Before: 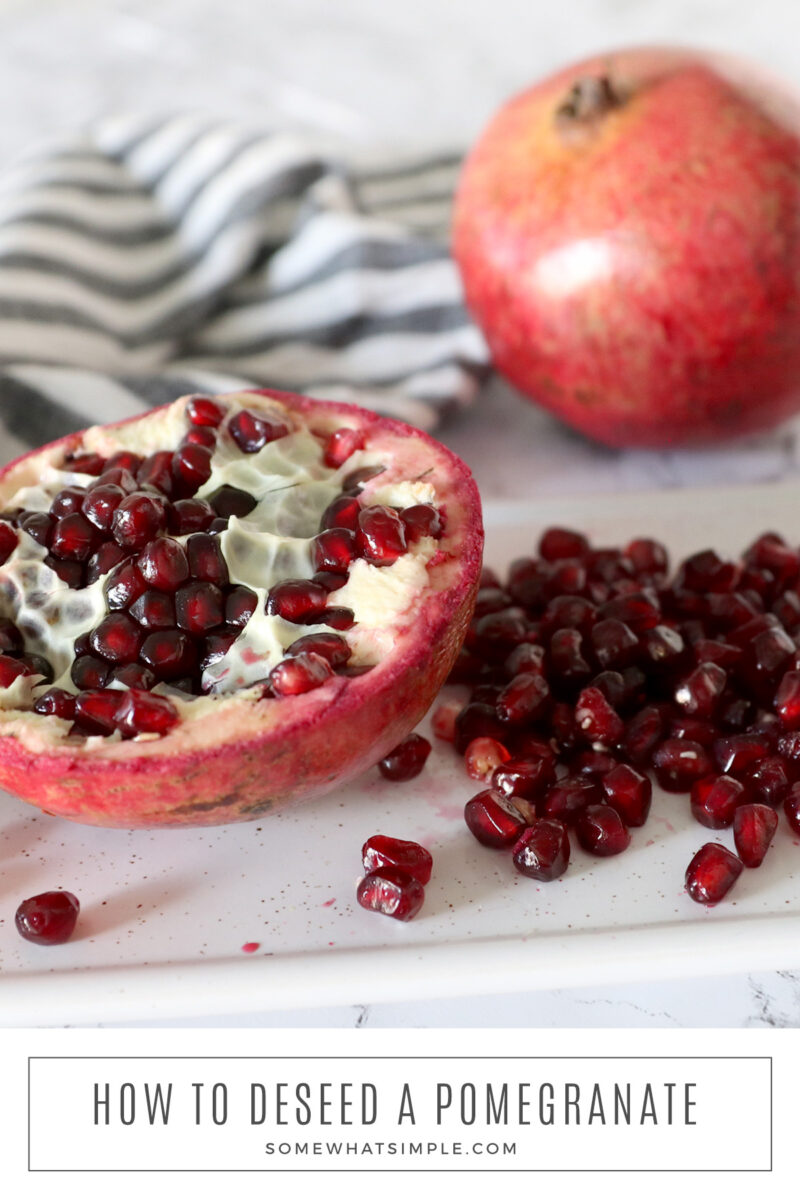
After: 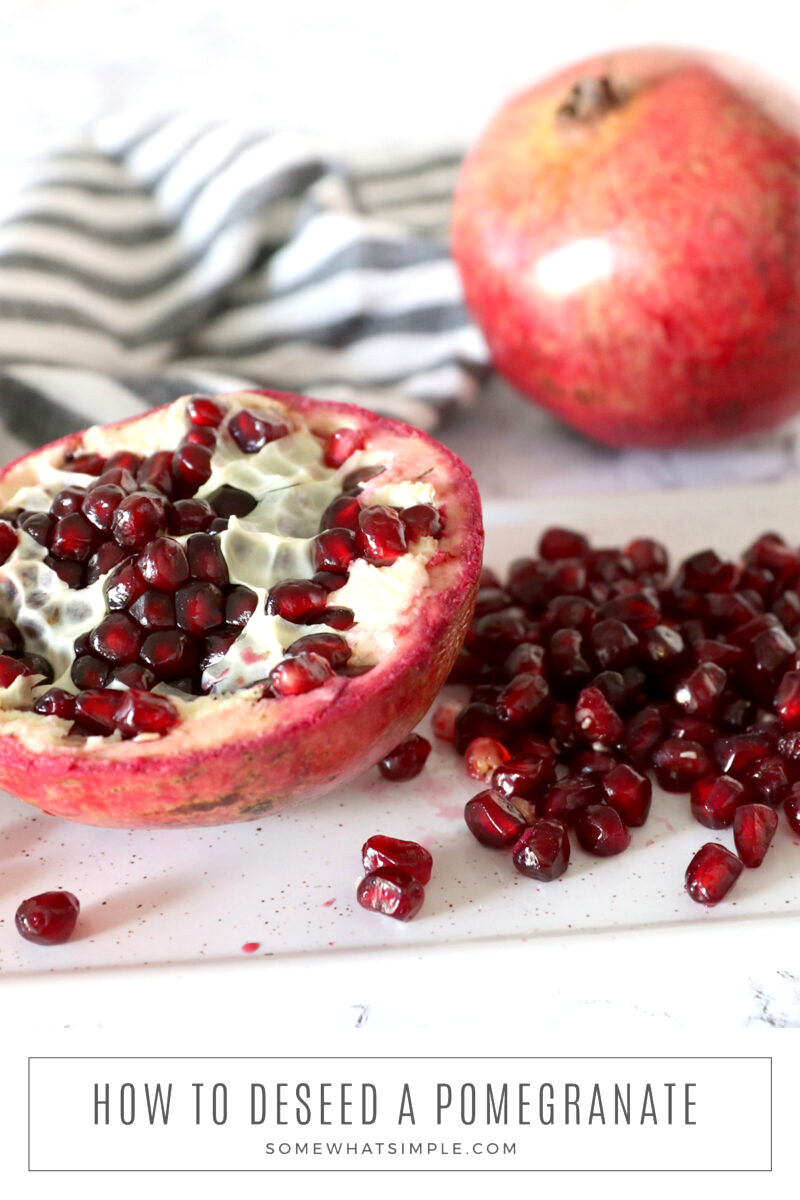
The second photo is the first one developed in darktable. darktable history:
exposure: exposure 0.401 EV, compensate exposure bias true, compensate highlight preservation false
